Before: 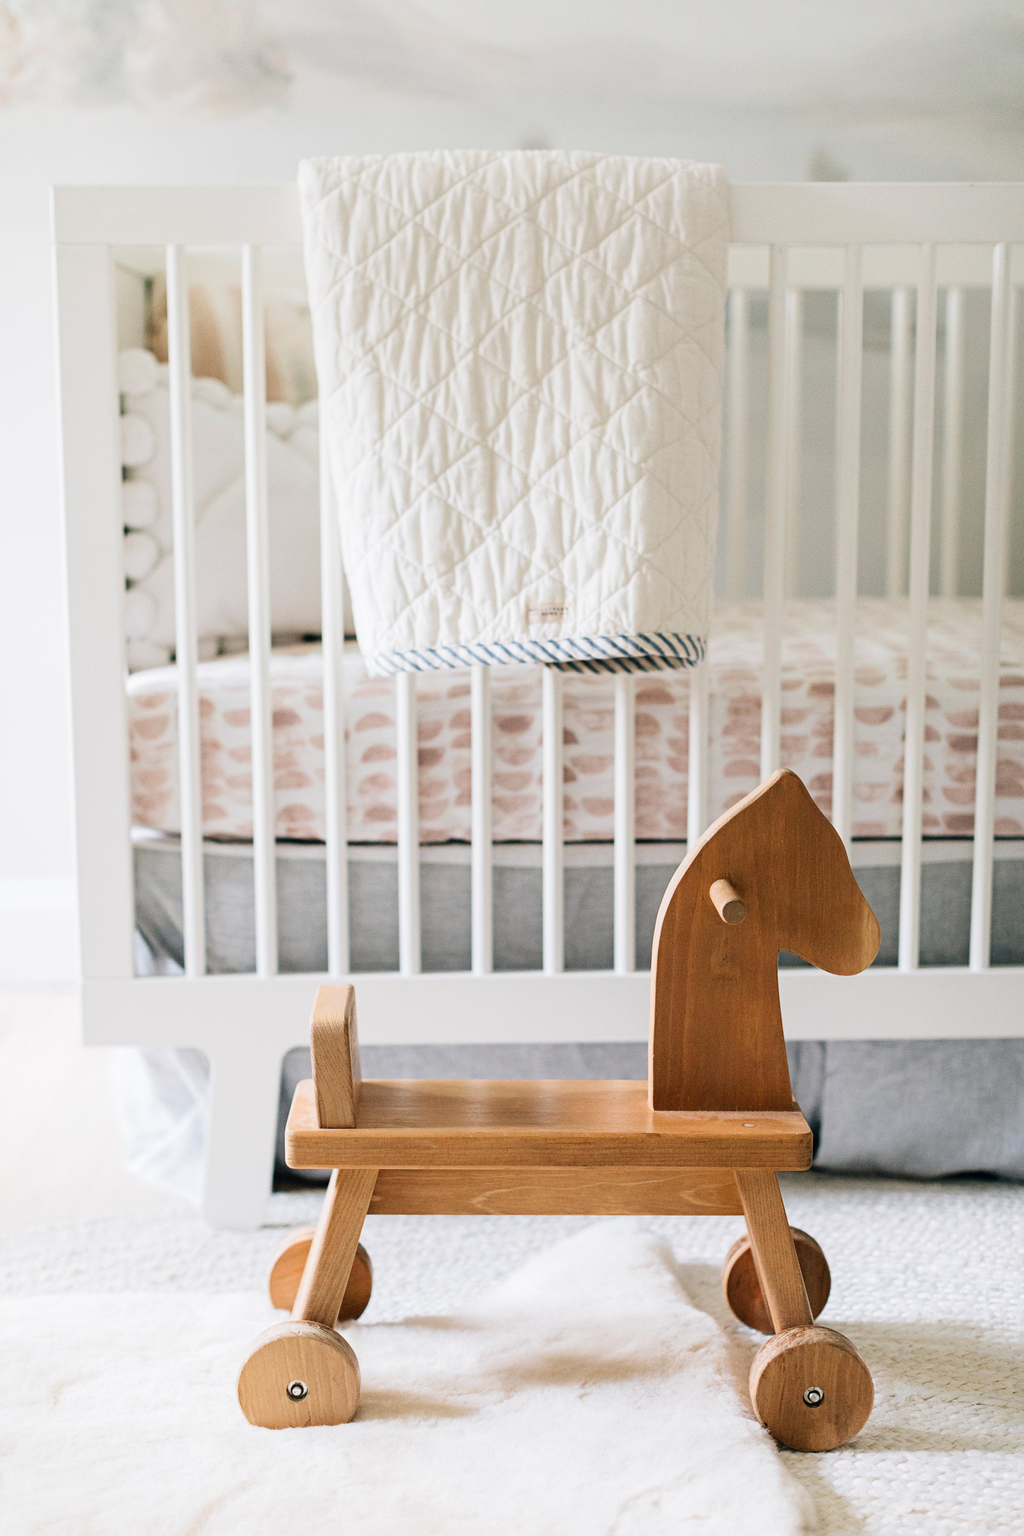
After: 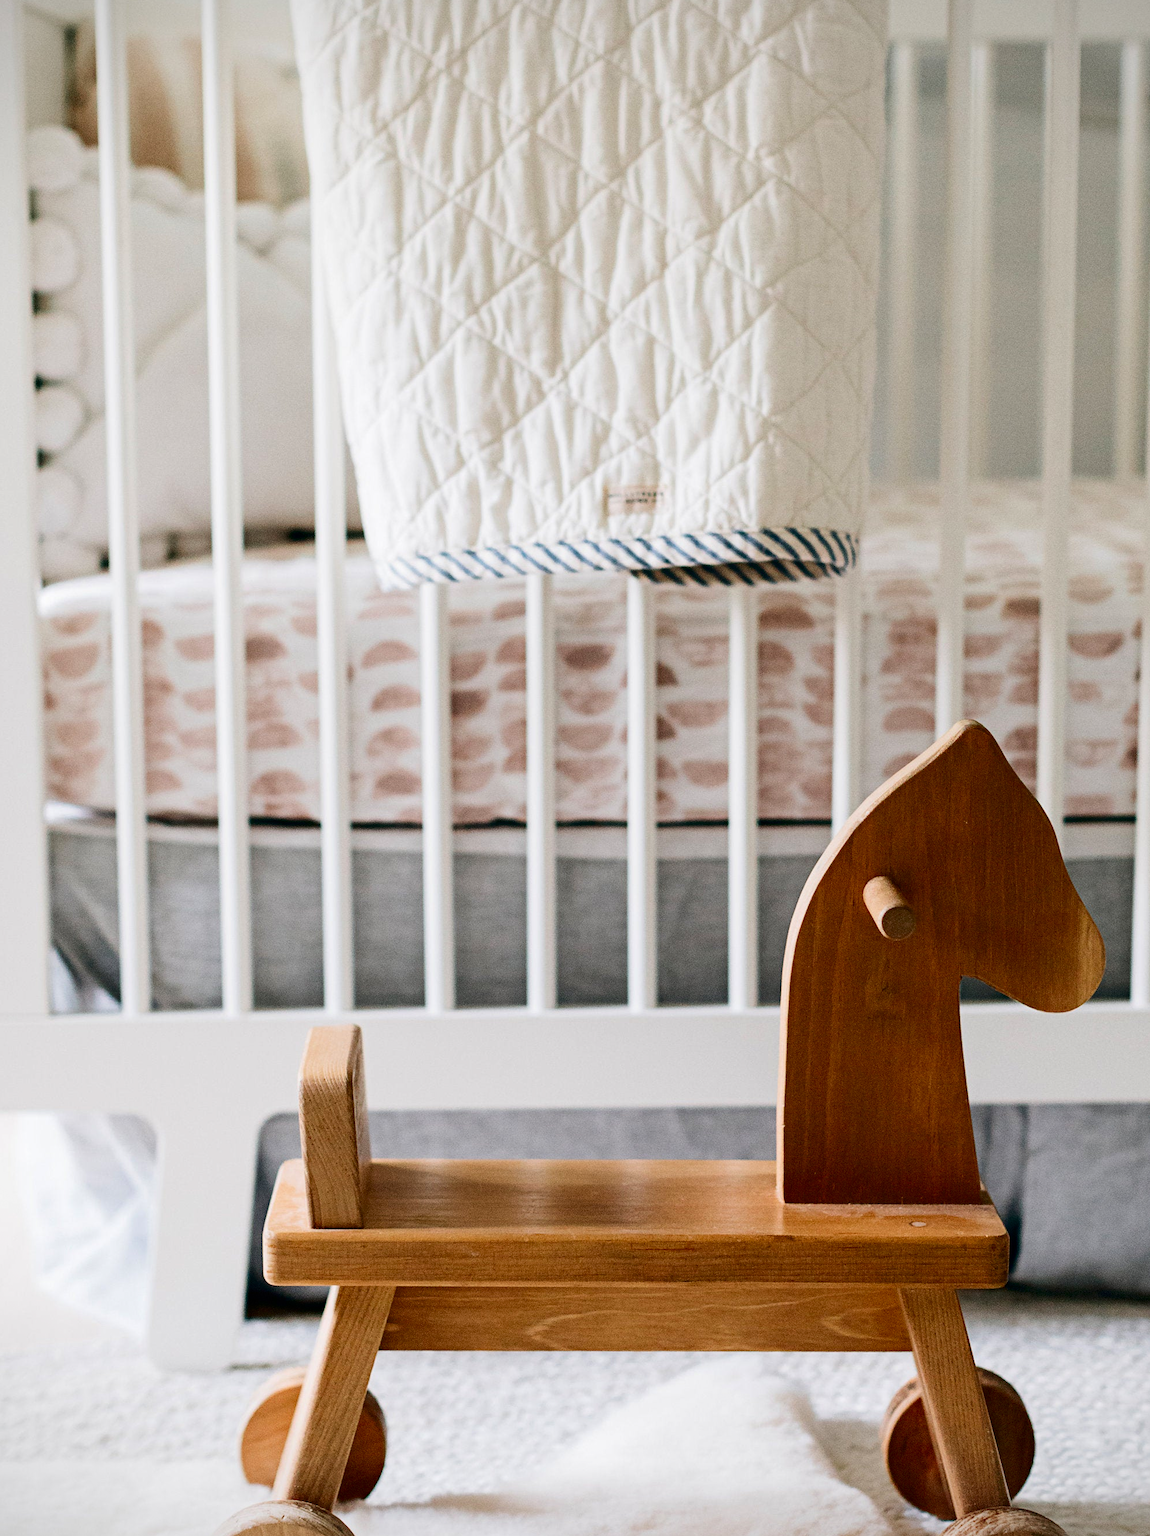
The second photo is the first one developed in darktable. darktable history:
contrast brightness saturation: contrast 0.13, brightness -0.24, saturation 0.14
vignetting: fall-off start 100%, fall-off radius 71%, brightness -0.434, saturation -0.2, width/height ratio 1.178, dithering 8-bit output, unbound false
crop: left 9.712%, top 16.928%, right 10.845%, bottom 12.332%
